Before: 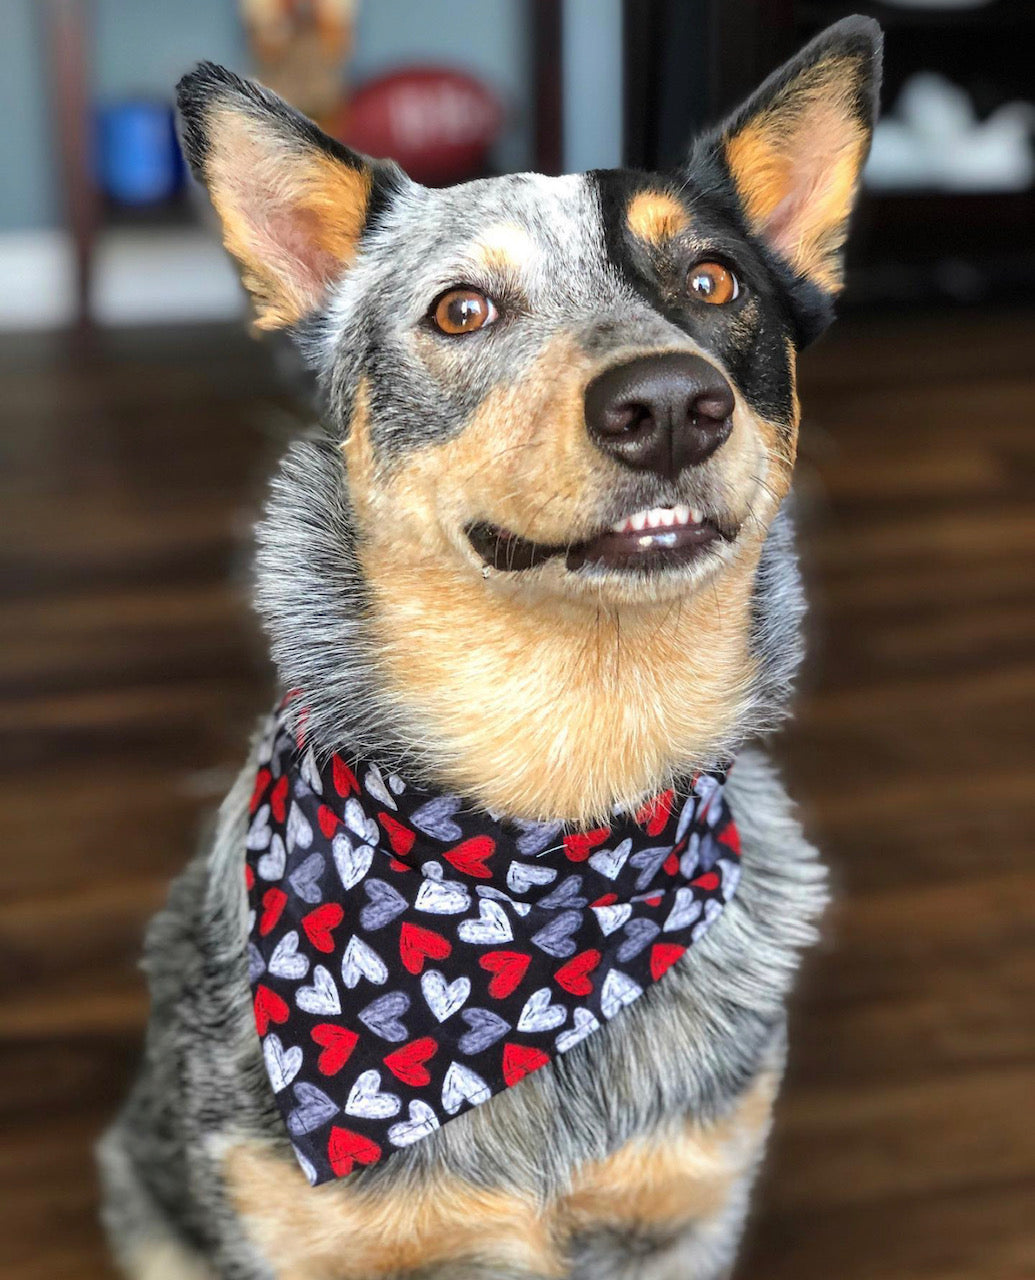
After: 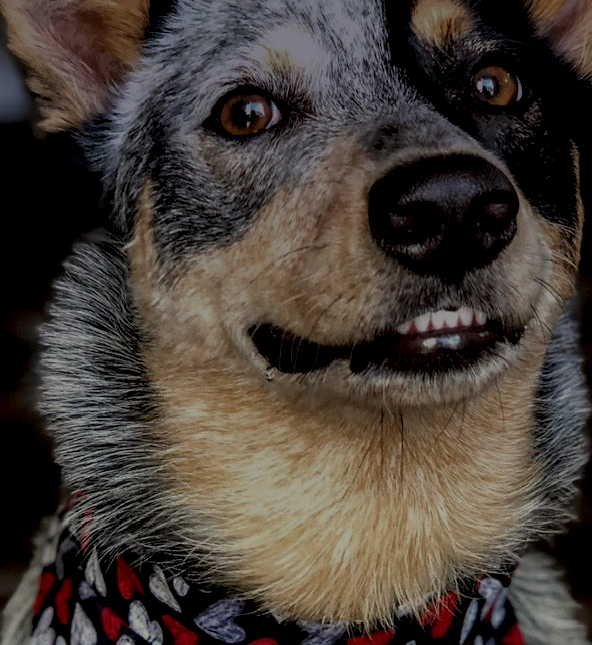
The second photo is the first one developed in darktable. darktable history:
white balance: red 1.029, blue 0.92
crop: left 20.932%, top 15.471%, right 21.848%, bottom 34.081%
exposure: exposure -2.446 EV, compensate highlight preservation false
local contrast: highlights 20%, detail 197%
color zones: curves: ch1 [(0.25, 0.5) (0.747, 0.71)]
shadows and highlights: shadows -12.5, white point adjustment 4, highlights 28.33
graduated density: hue 238.83°, saturation 50%
